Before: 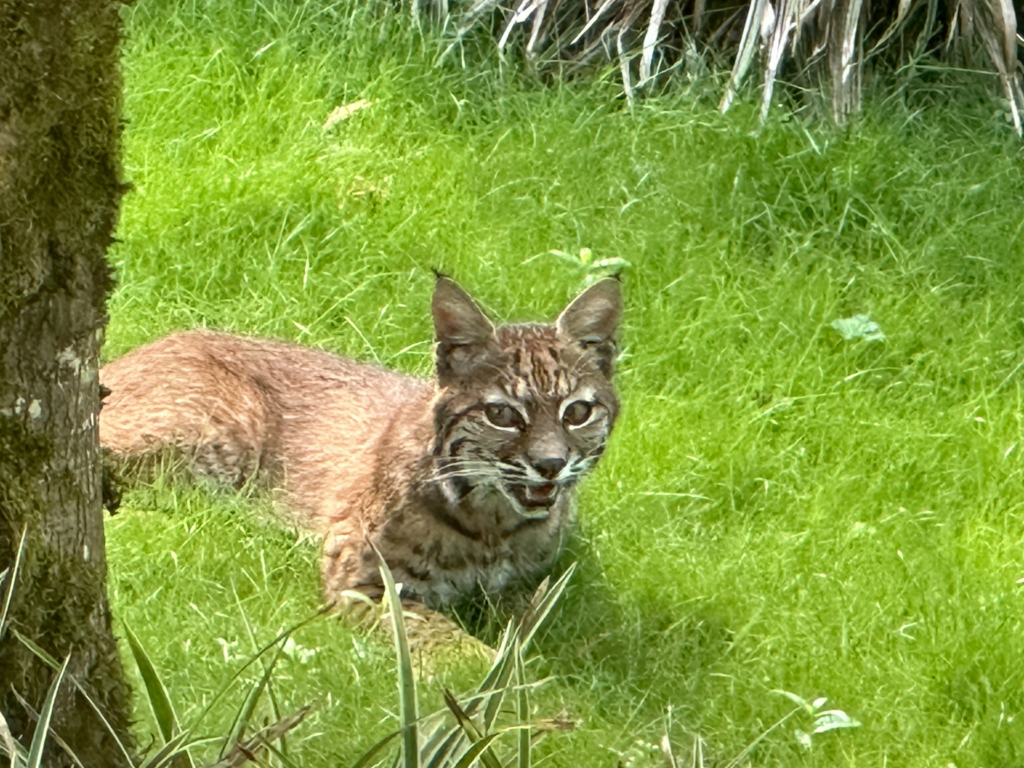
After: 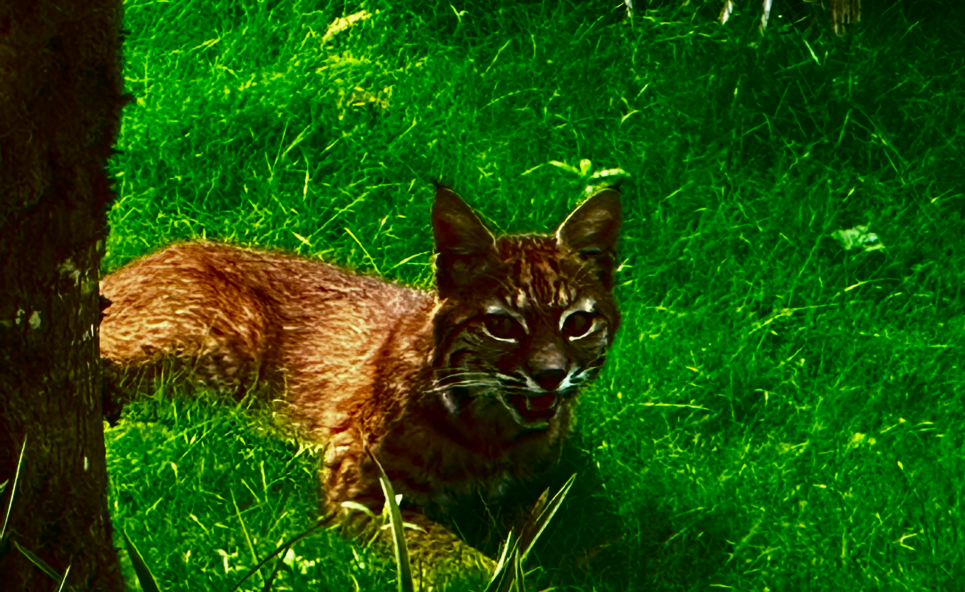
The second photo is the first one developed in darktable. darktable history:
contrast brightness saturation: brightness -1, saturation 1
crop and rotate: angle 0.03°, top 11.643%, right 5.651%, bottom 11.189%
